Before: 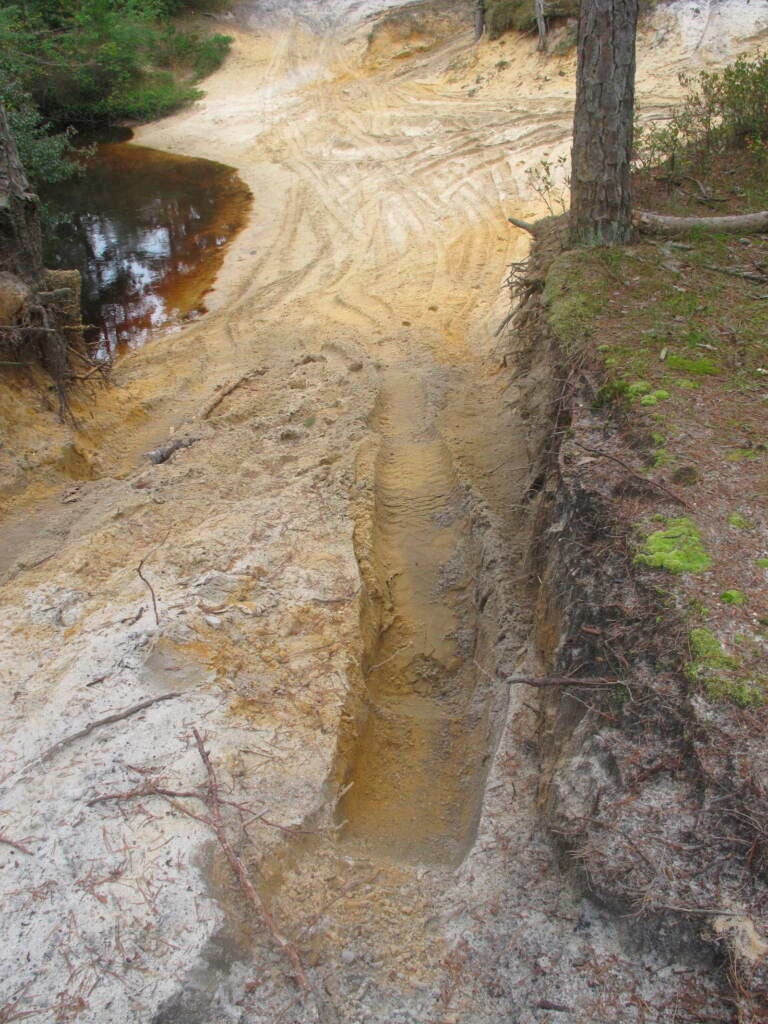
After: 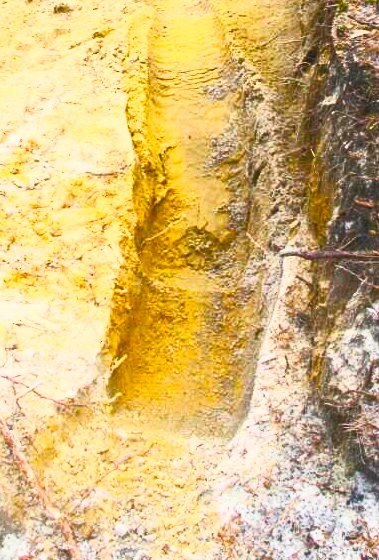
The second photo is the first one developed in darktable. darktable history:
filmic rgb: black relative exposure -7.65 EV, white relative exposure 4.56 EV, hardness 3.61, color science v6 (2022)
color contrast: green-magenta contrast 0.8, blue-yellow contrast 1.1, unbound 0
contrast brightness saturation: contrast 1, brightness 1, saturation 1
crop: left 29.672%, top 41.786%, right 20.851%, bottom 3.487%
color balance rgb: perceptual saturation grading › global saturation 20%, perceptual saturation grading › highlights -25%, perceptual saturation grading › shadows 50%
